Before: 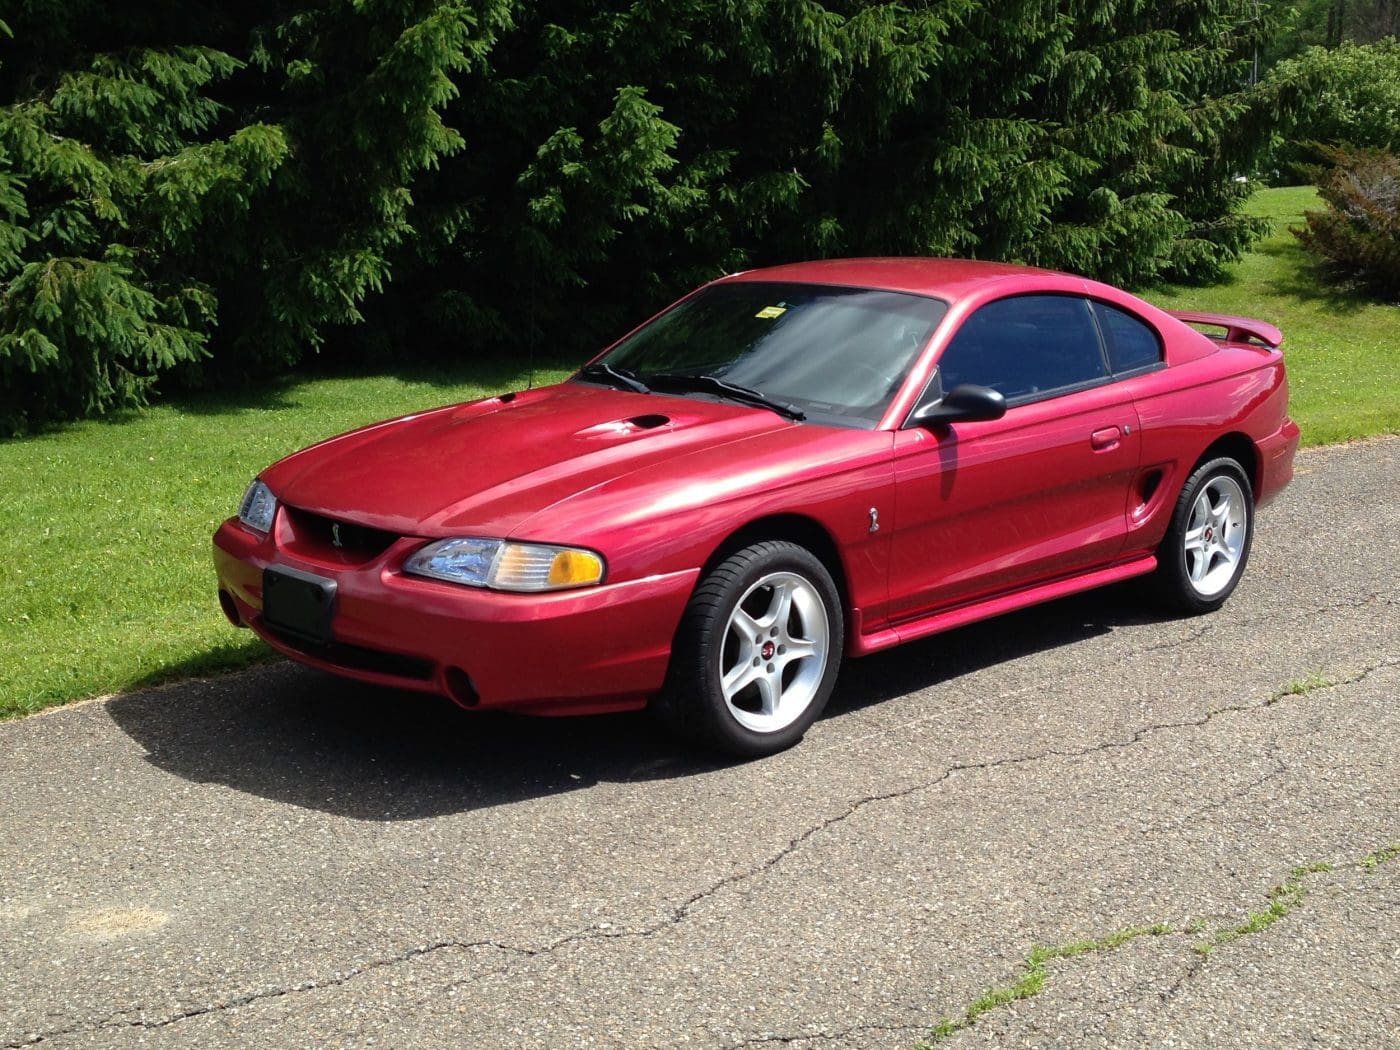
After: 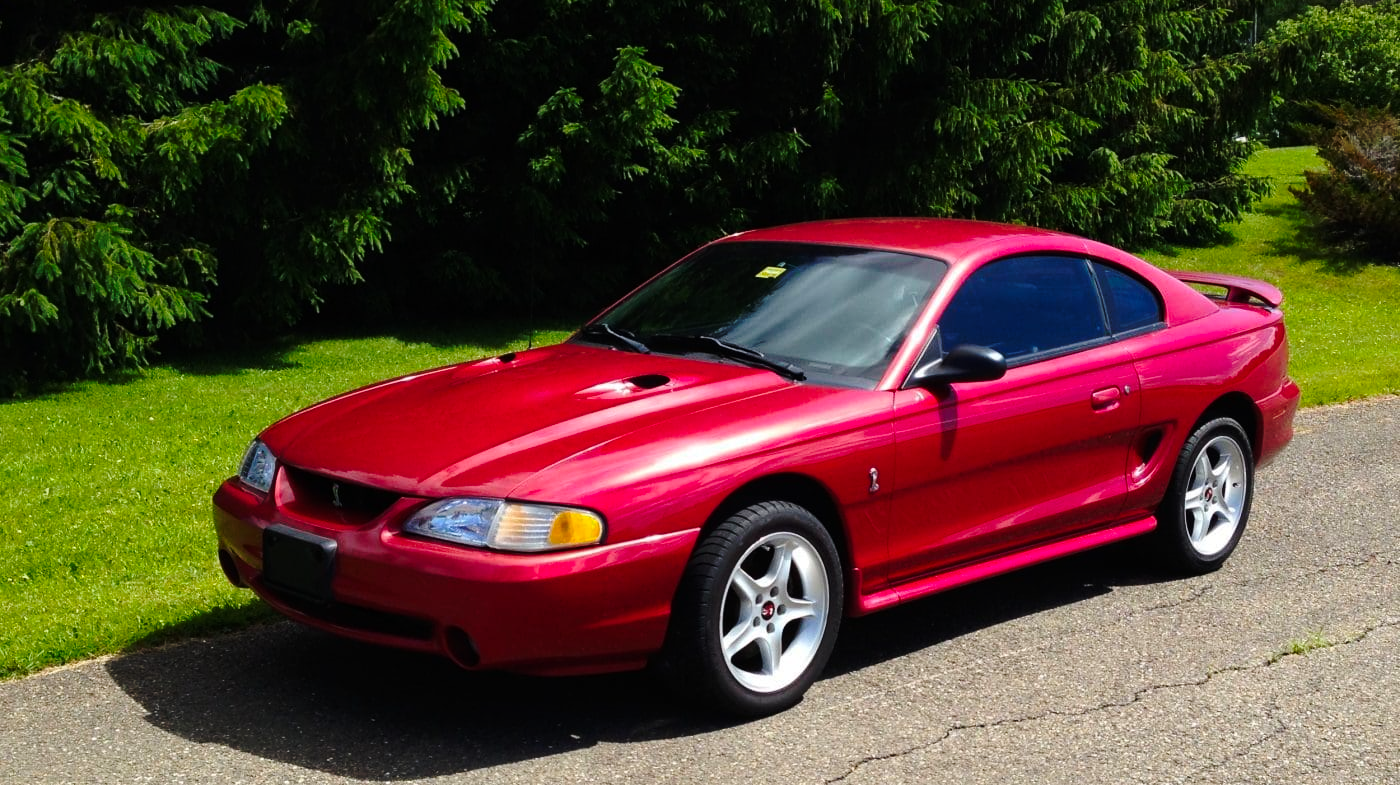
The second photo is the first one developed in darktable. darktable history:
base curve: curves: ch0 [(0, 0) (0.073, 0.04) (0.157, 0.139) (0.492, 0.492) (0.758, 0.758) (1, 1)], preserve colors none
color zones: curves: ch0 [(0, 0.558) (0.143, 0.559) (0.286, 0.529) (0.429, 0.505) (0.571, 0.5) (0.714, 0.5) (0.857, 0.5) (1, 0.558)]; ch1 [(0, 0.469) (0.01, 0.469) (0.12, 0.446) (0.248, 0.469) (0.5, 0.5) (0.748, 0.5) (0.99, 0.469) (1, 0.469)], mix -93.22%
crop: top 3.836%, bottom 21.322%
color balance rgb: perceptual saturation grading › global saturation 13.249%, global vibrance 14.858%
